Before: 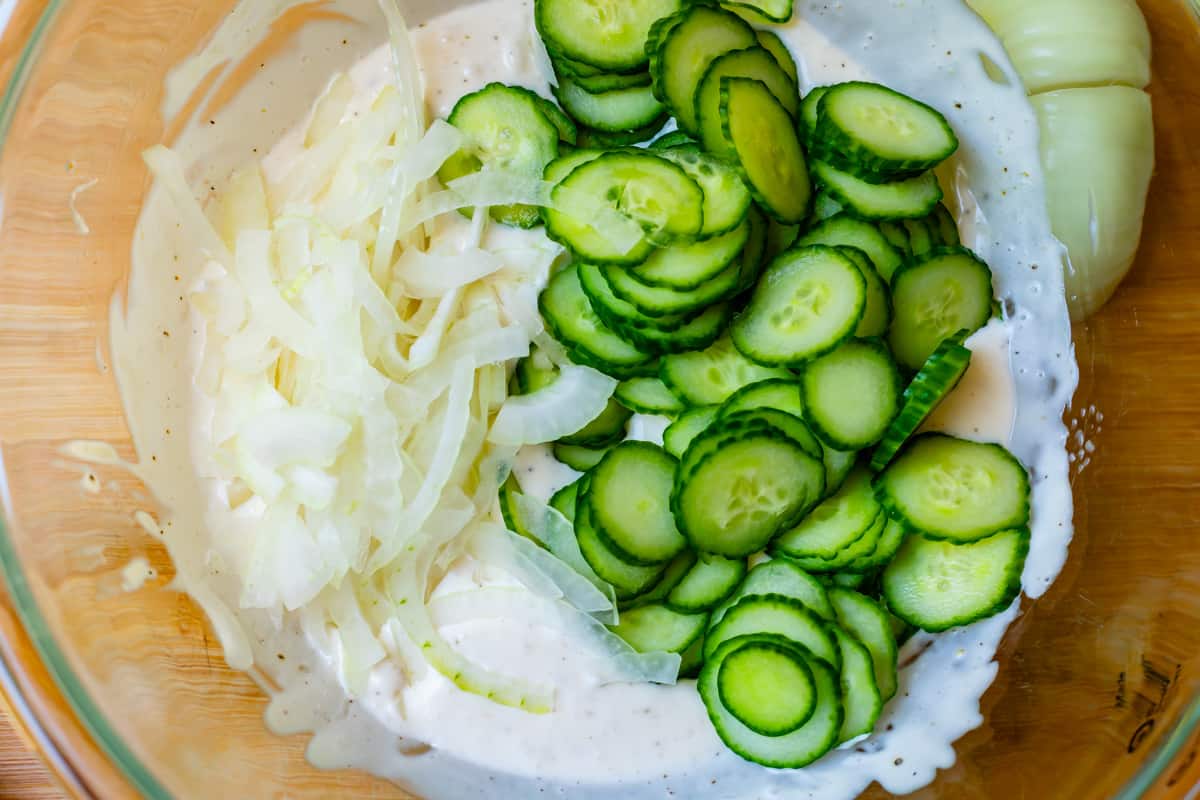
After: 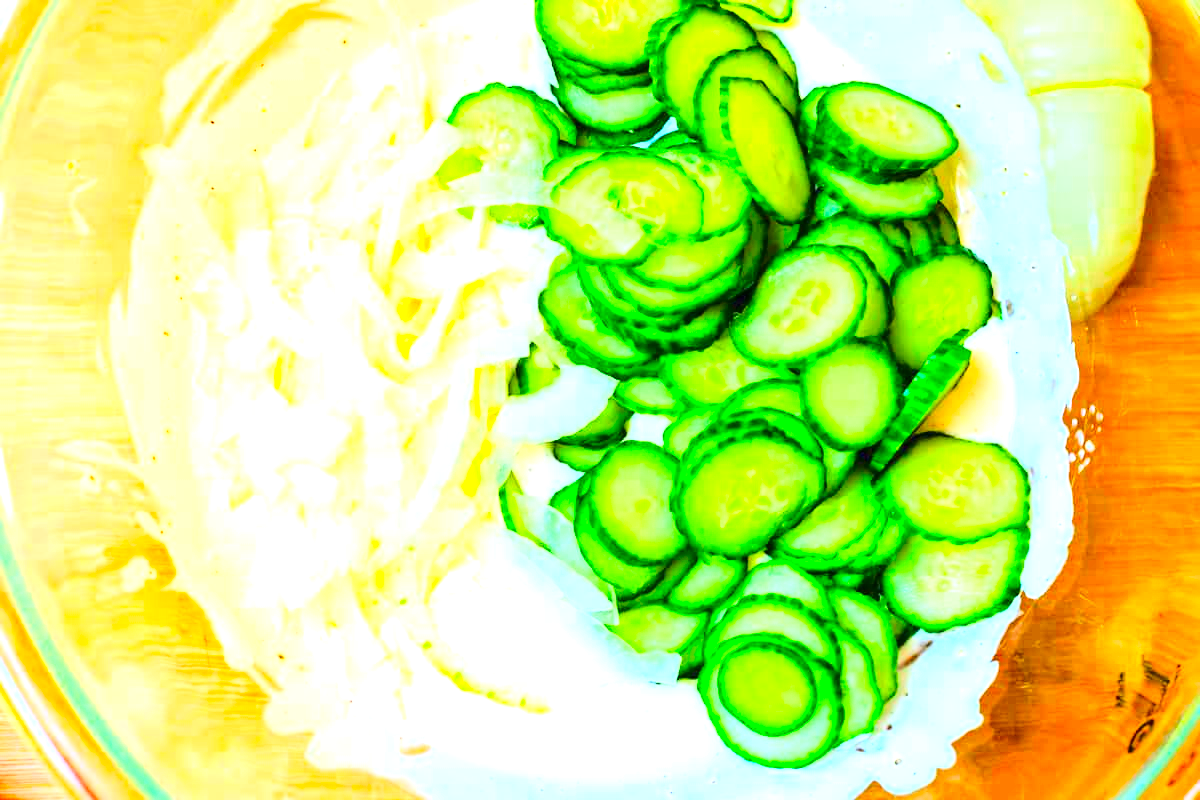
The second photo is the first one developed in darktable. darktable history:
exposure: black level correction 0, exposure 1.675 EV, compensate exposure bias true, compensate highlight preservation false
base curve: curves: ch0 [(0, 0) (0.028, 0.03) (0.121, 0.232) (0.46, 0.748) (0.859, 0.968) (1, 1)]
contrast brightness saturation: saturation 0.5
